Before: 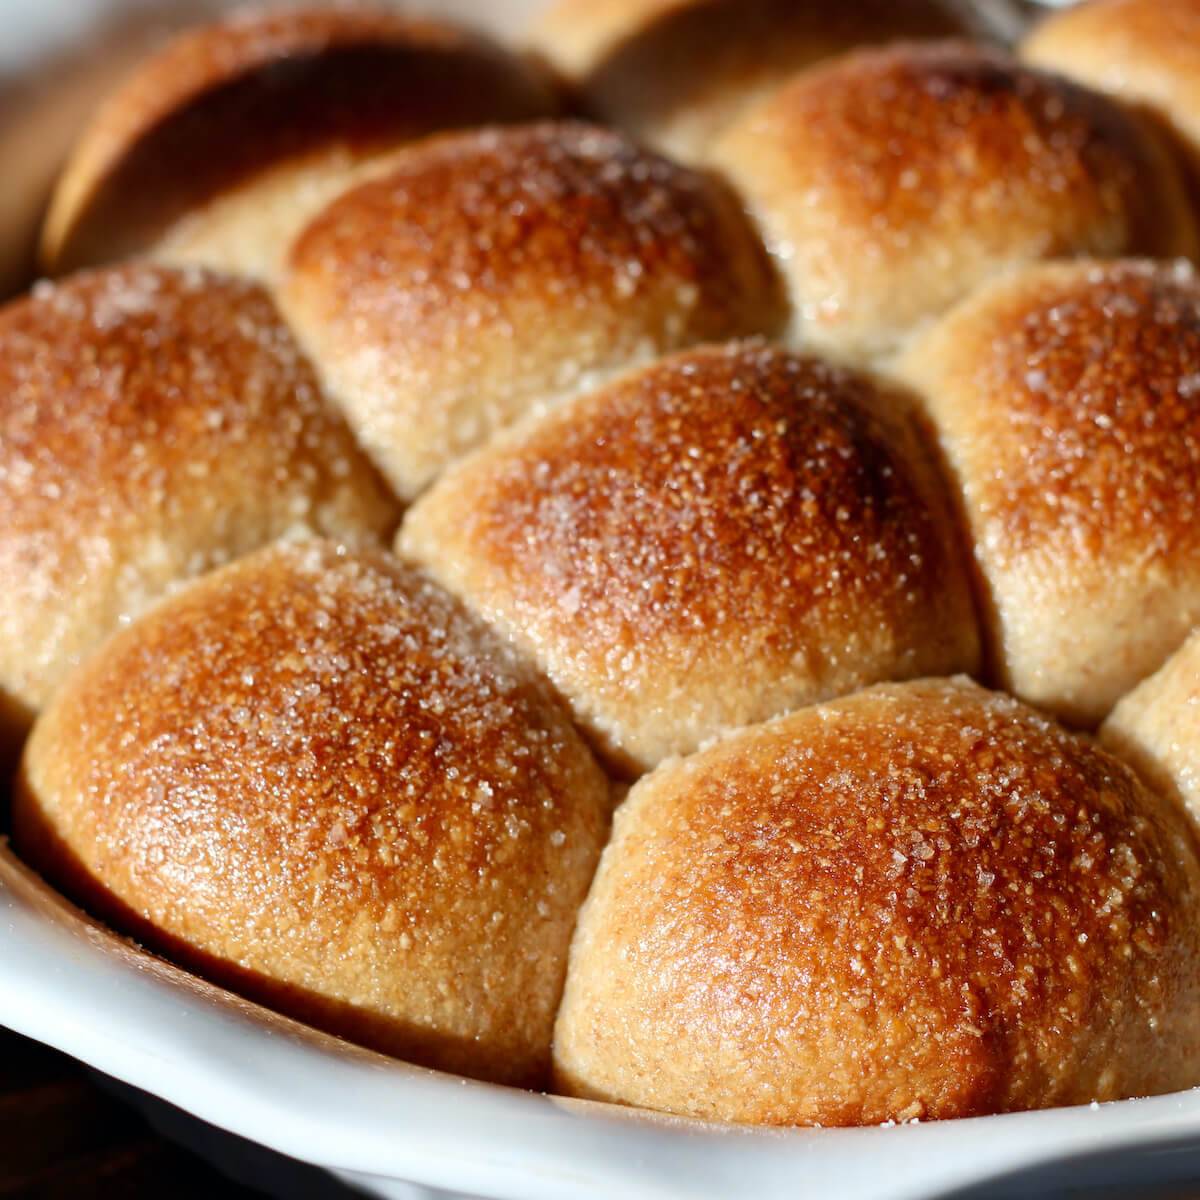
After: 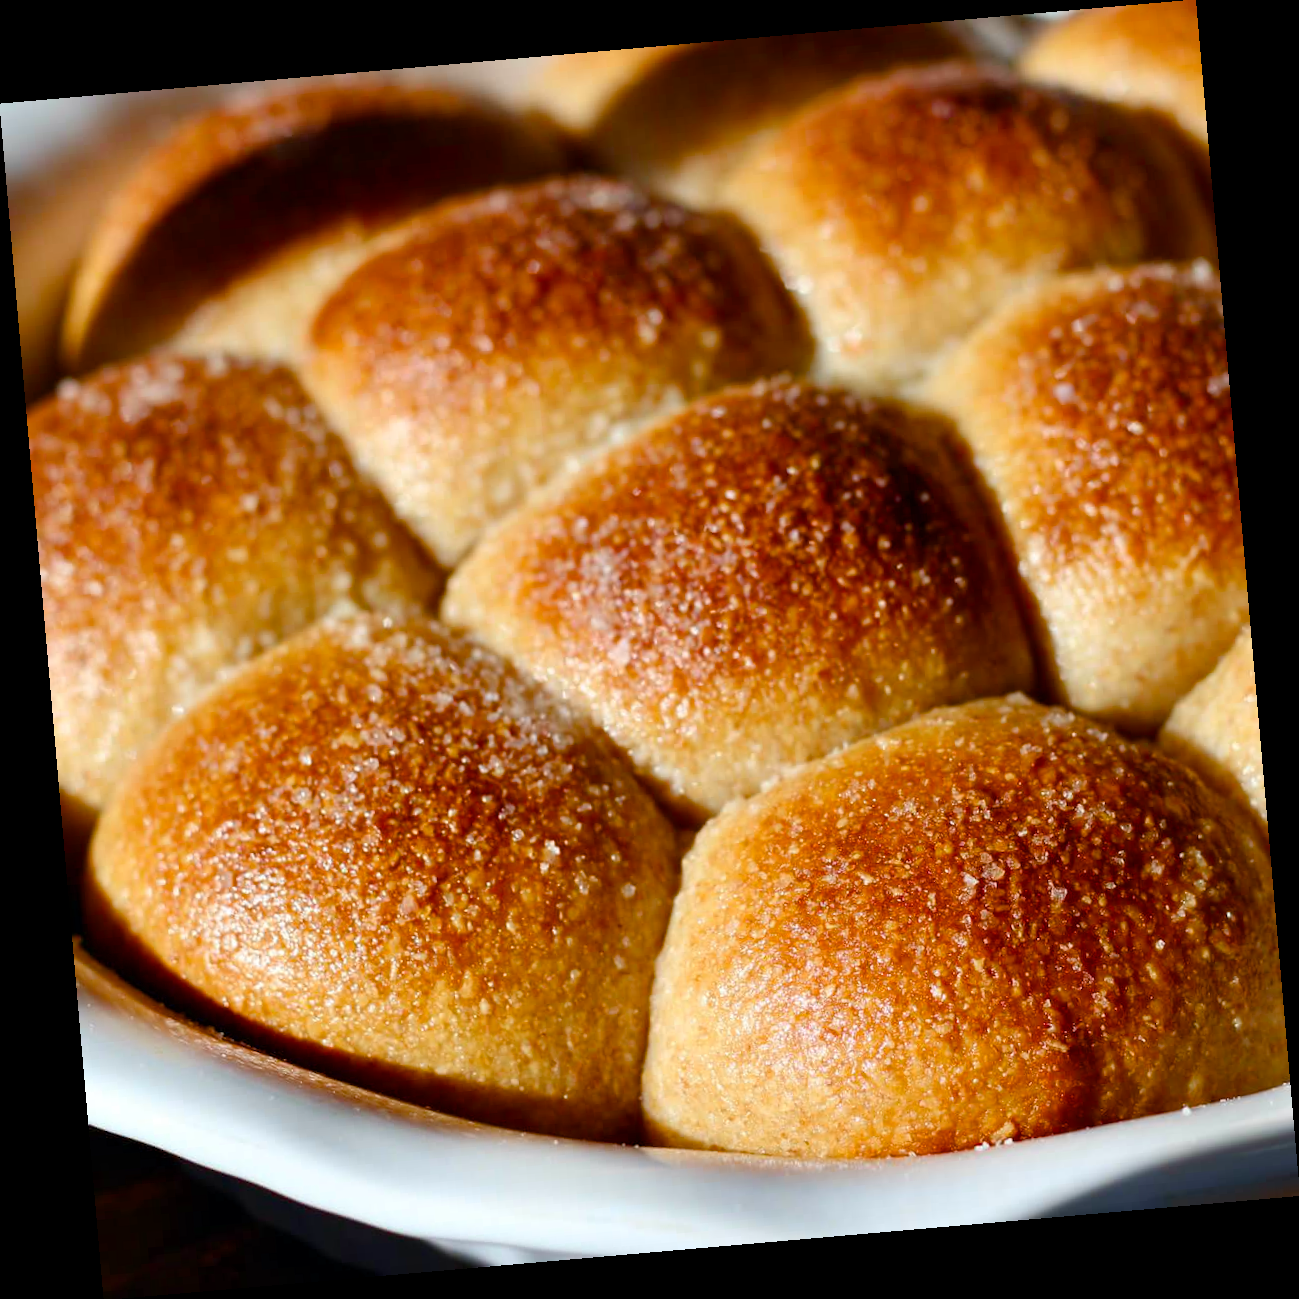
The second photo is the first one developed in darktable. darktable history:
color balance rgb: perceptual saturation grading › global saturation 35%, perceptual saturation grading › highlights -25%, perceptual saturation grading › shadows 25%, global vibrance 10%
rotate and perspective: rotation -4.98°, automatic cropping off
